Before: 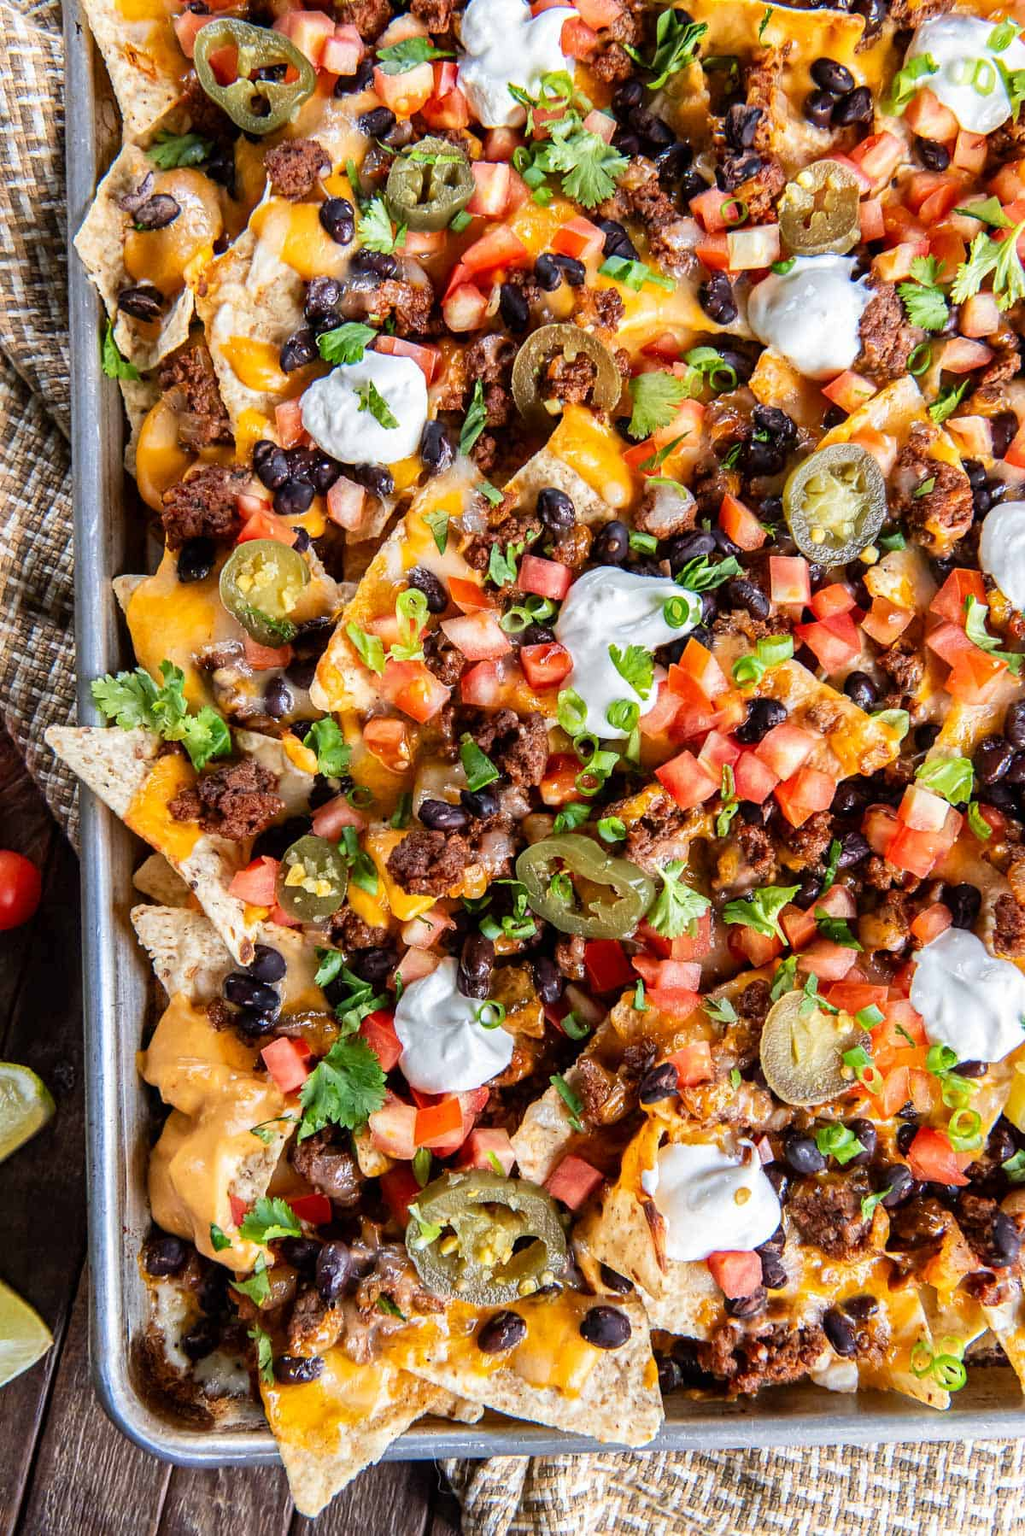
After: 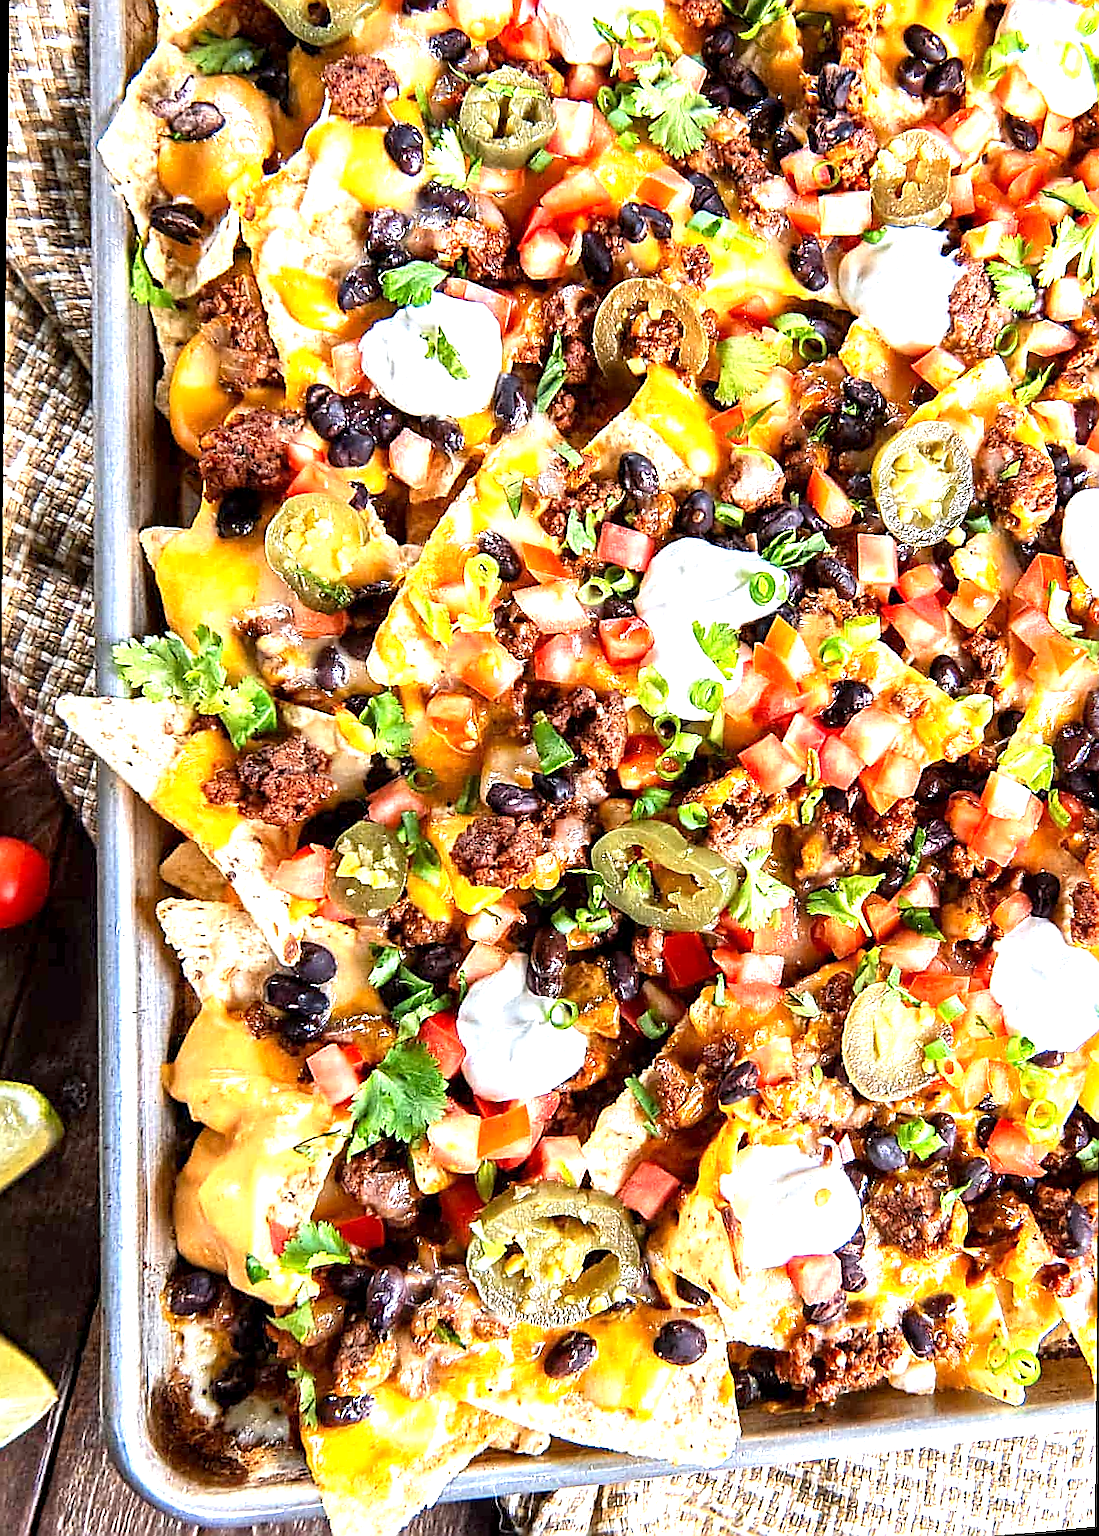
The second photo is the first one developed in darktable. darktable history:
rotate and perspective: rotation 0.679°, lens shift (horizontal) 0.136, crop left 0.009, crop right 0.991, crop top 0.078, crop bottom 0.95
exposure: black level correction 0.001, exposure 1.116 EV, compensate highlight preservation false
sharpen: radius 1.4, amount 1.25, threshold 0.7
